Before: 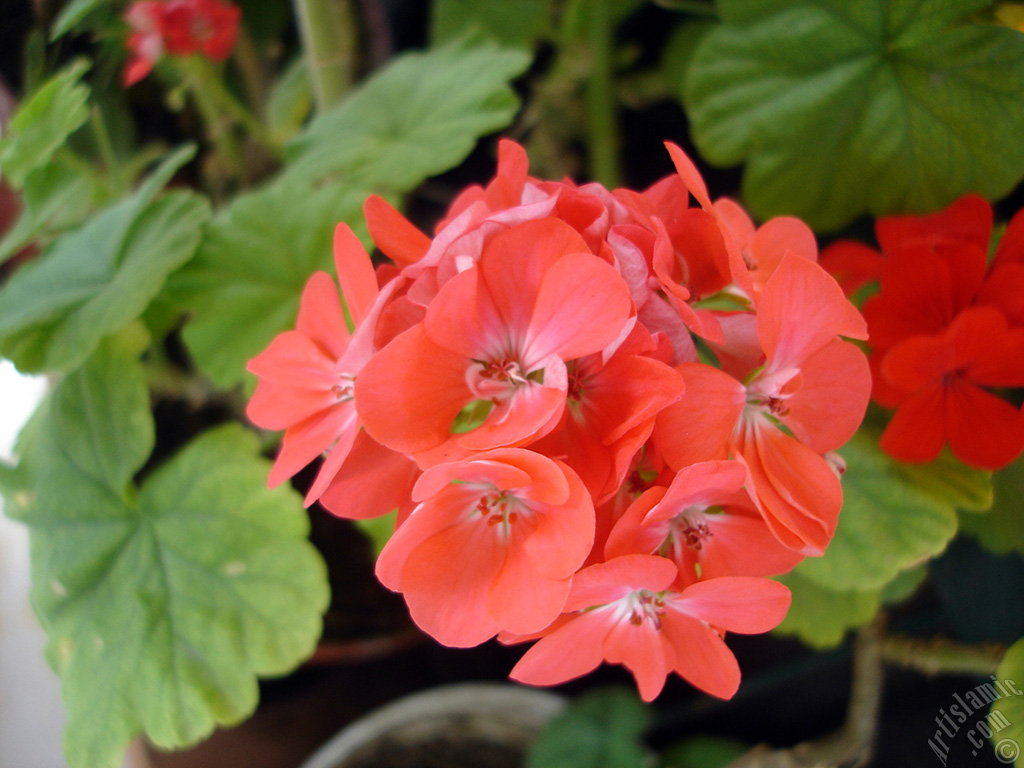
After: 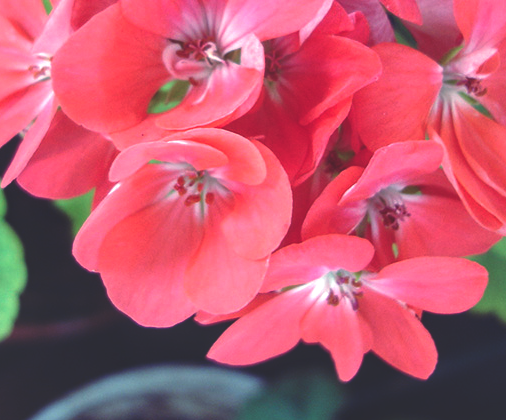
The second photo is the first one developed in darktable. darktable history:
crop: left 29.672%, top 41.786%, right 20.851%, bottom 3.487%
rgb curve: curves: ch0 [(0, 0.186) (0.314, 0.284) (0.576, 0.466) (0.805, 0.691) (0.936, 0.886)]; ch1 [(0, 0.186) (0.314, 0.284) (0.581, 0.534) (0.771, 0.746) (0.936, 0.958)]; ch2 [(0, 0.216) (0.275, 0.39) (1, 1)], mode RGB, independent channels, compensate middle gray true, preserve colors none
exposure: black level correction 0.001, exposure 0.5 EV, compensate exposure bias true, compensate highlight preservation false
local contrast: on, module defaults
